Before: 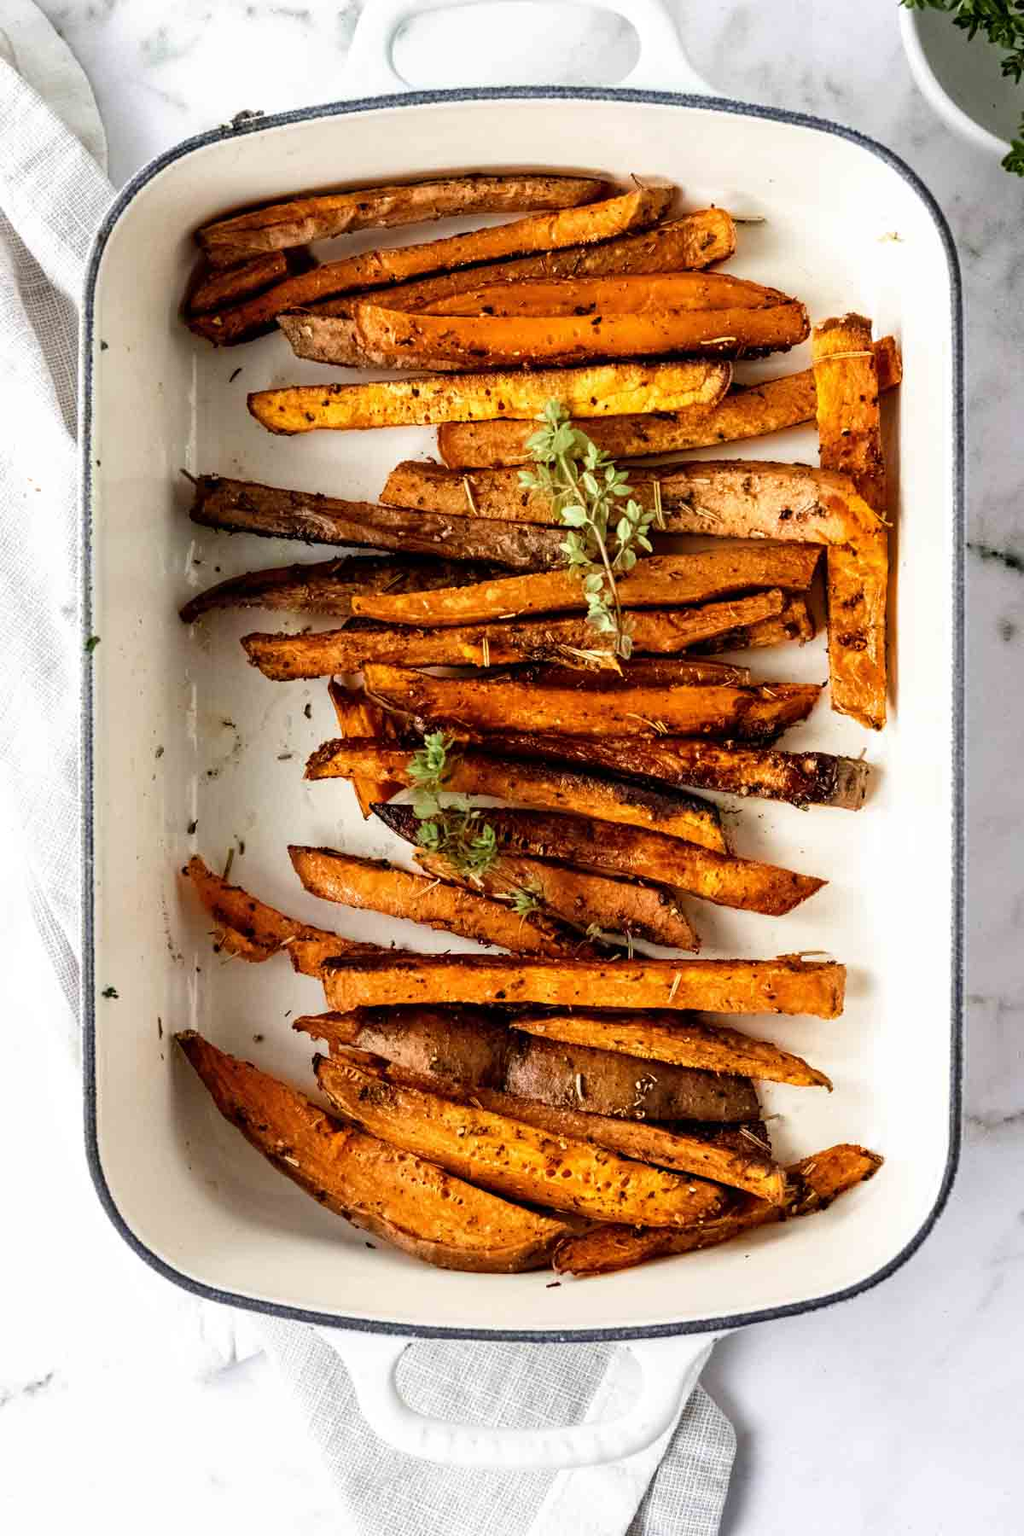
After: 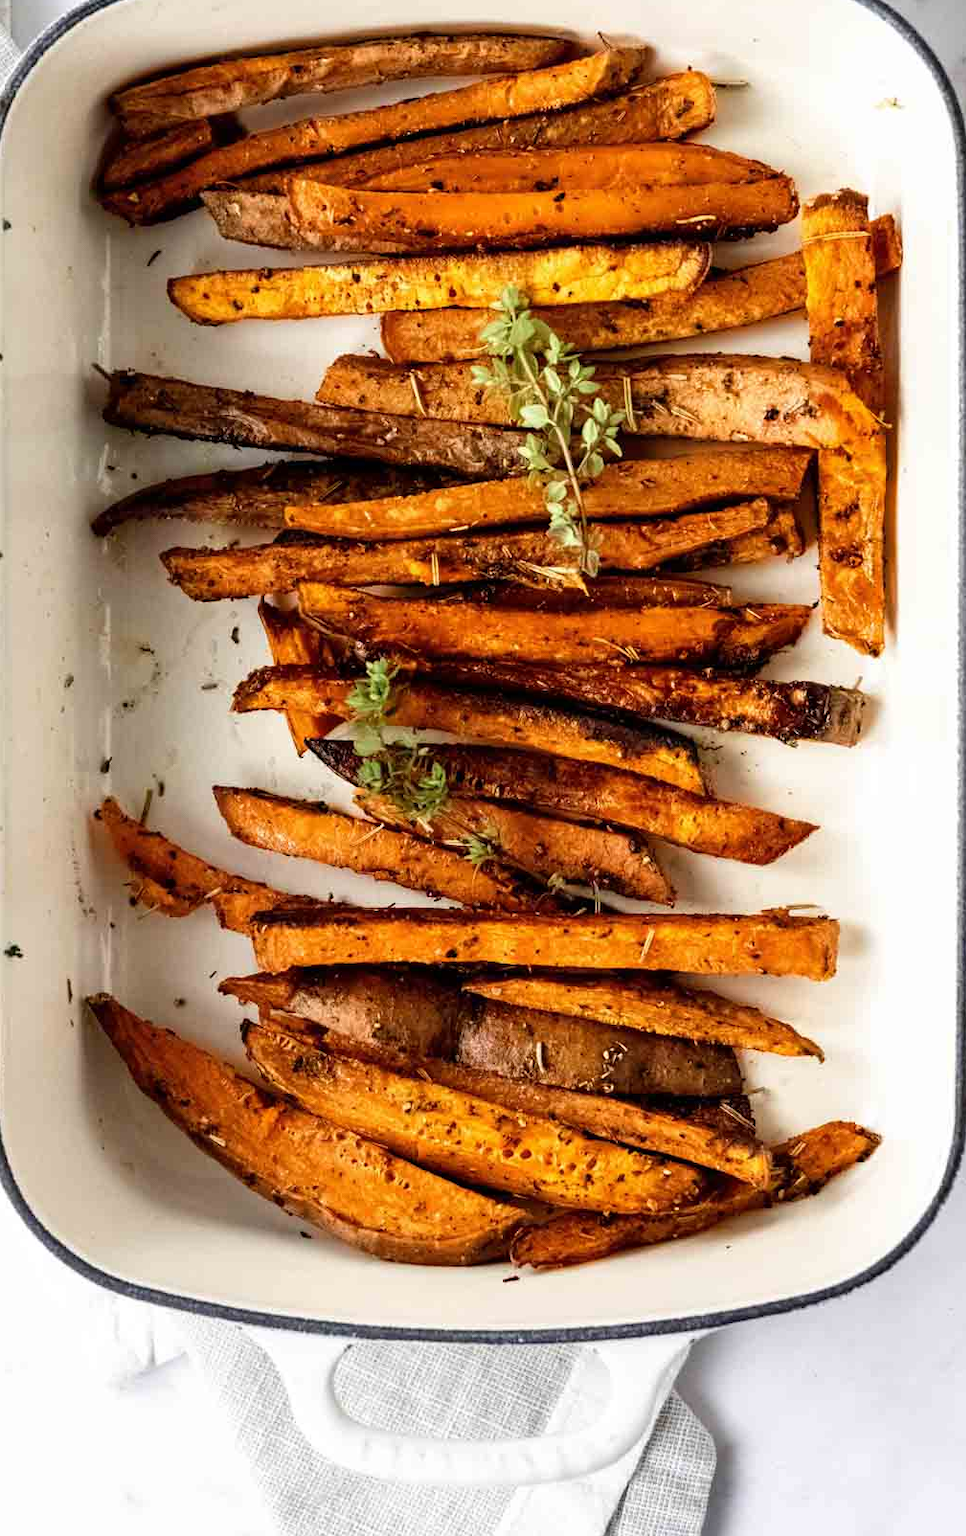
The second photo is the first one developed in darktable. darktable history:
crop and rotate: left 9.652%, top 9.493%, right 6.185%, bottom 1.394%
